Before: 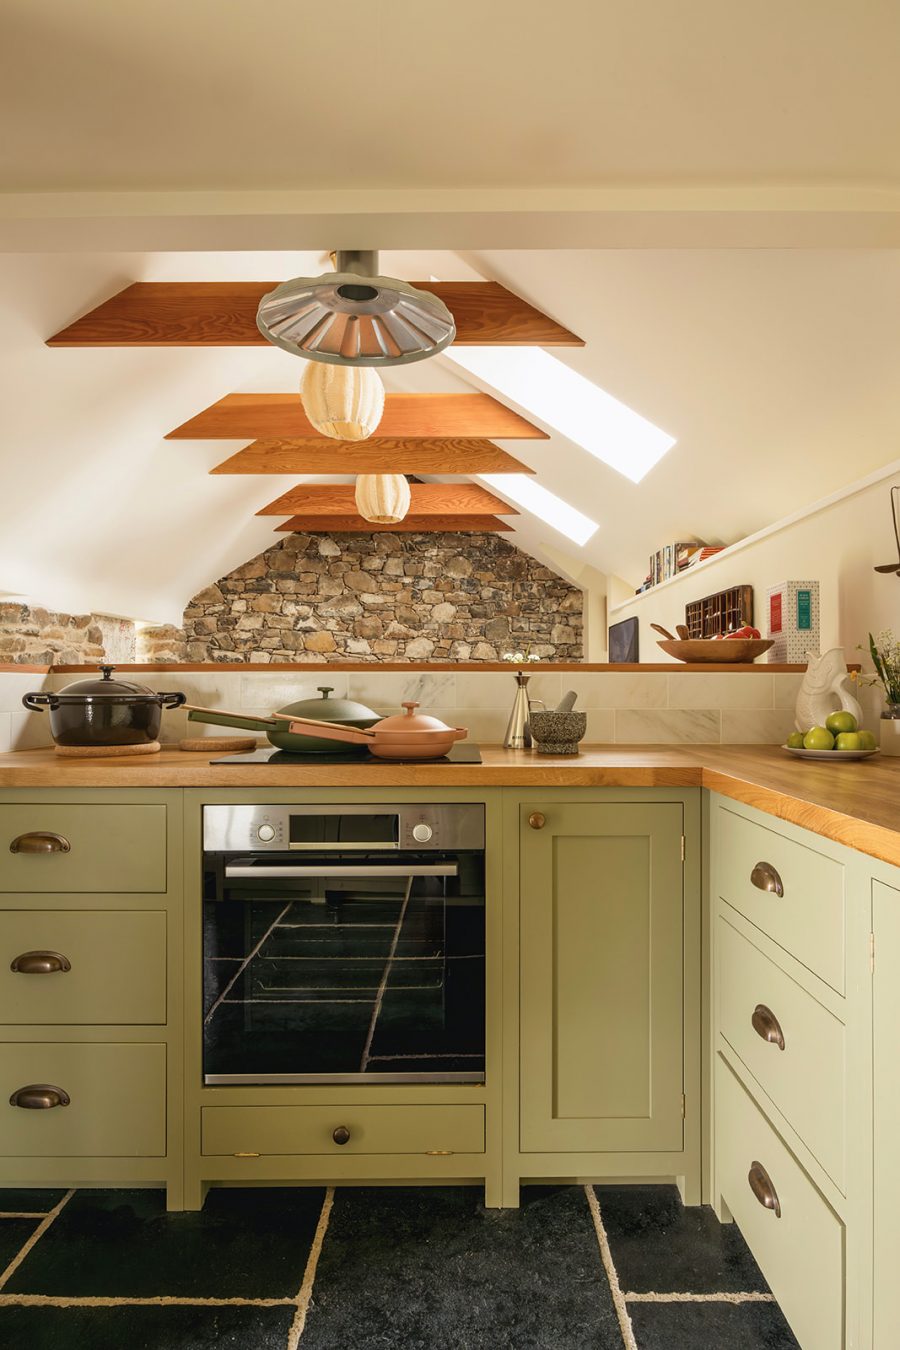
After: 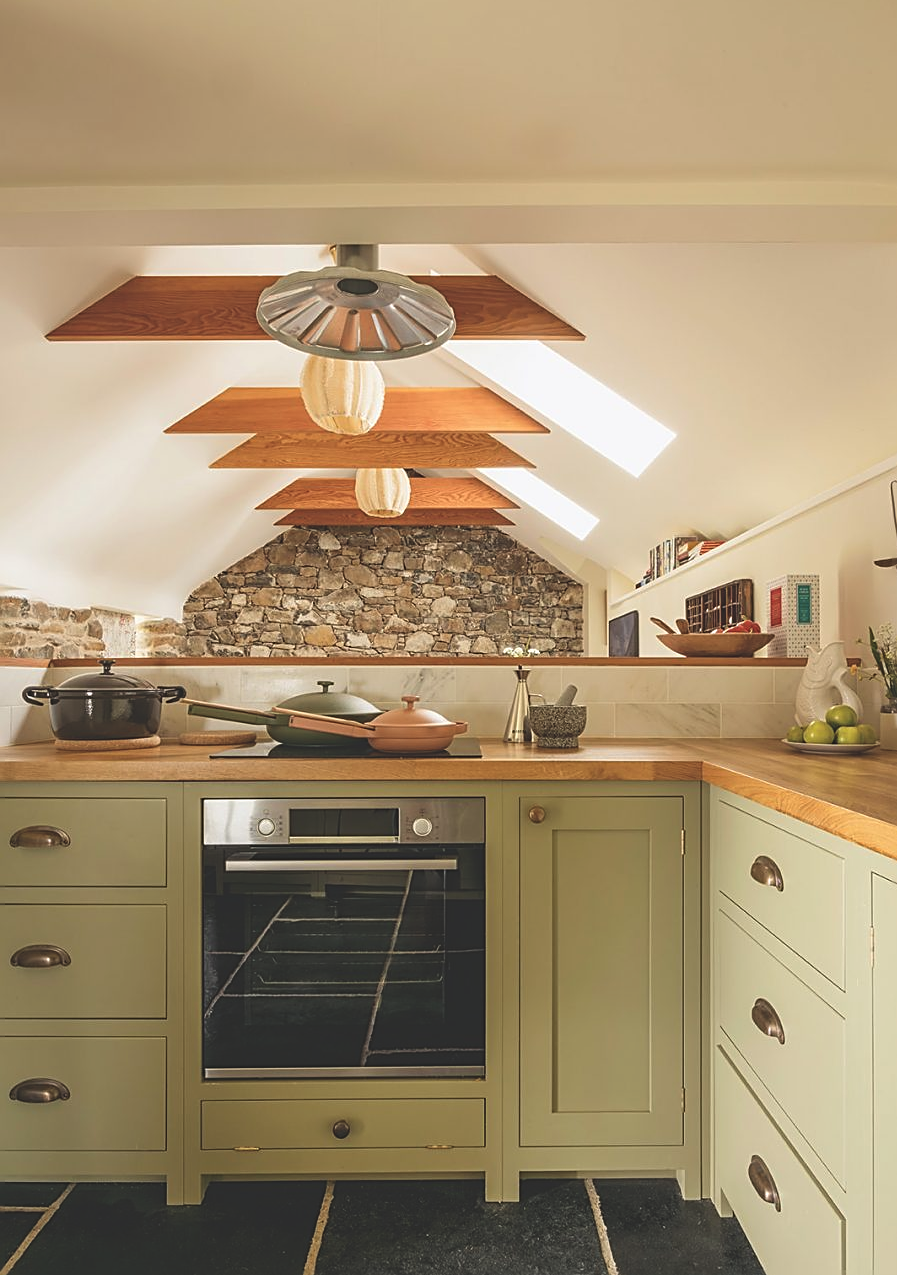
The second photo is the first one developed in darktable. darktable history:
crop: top 0.448%, right 0.264%, bottom 5.045%
exposure: black level correction -0.023, exposure -0.039 EV, compensate highlight preservation false
sharpen: amount 0.575
